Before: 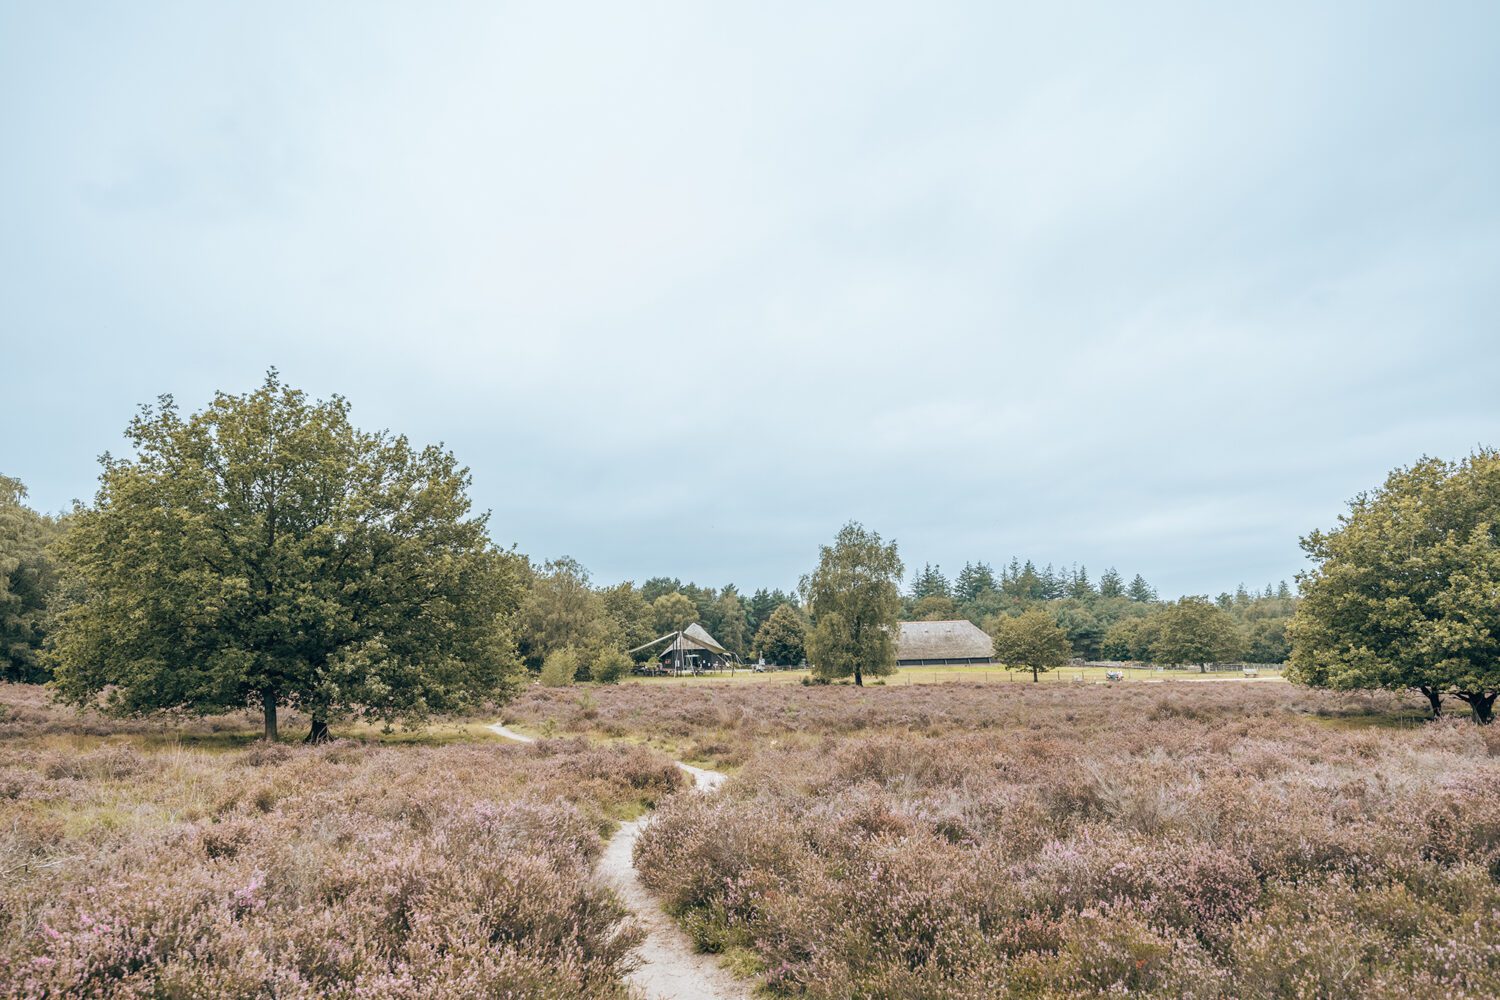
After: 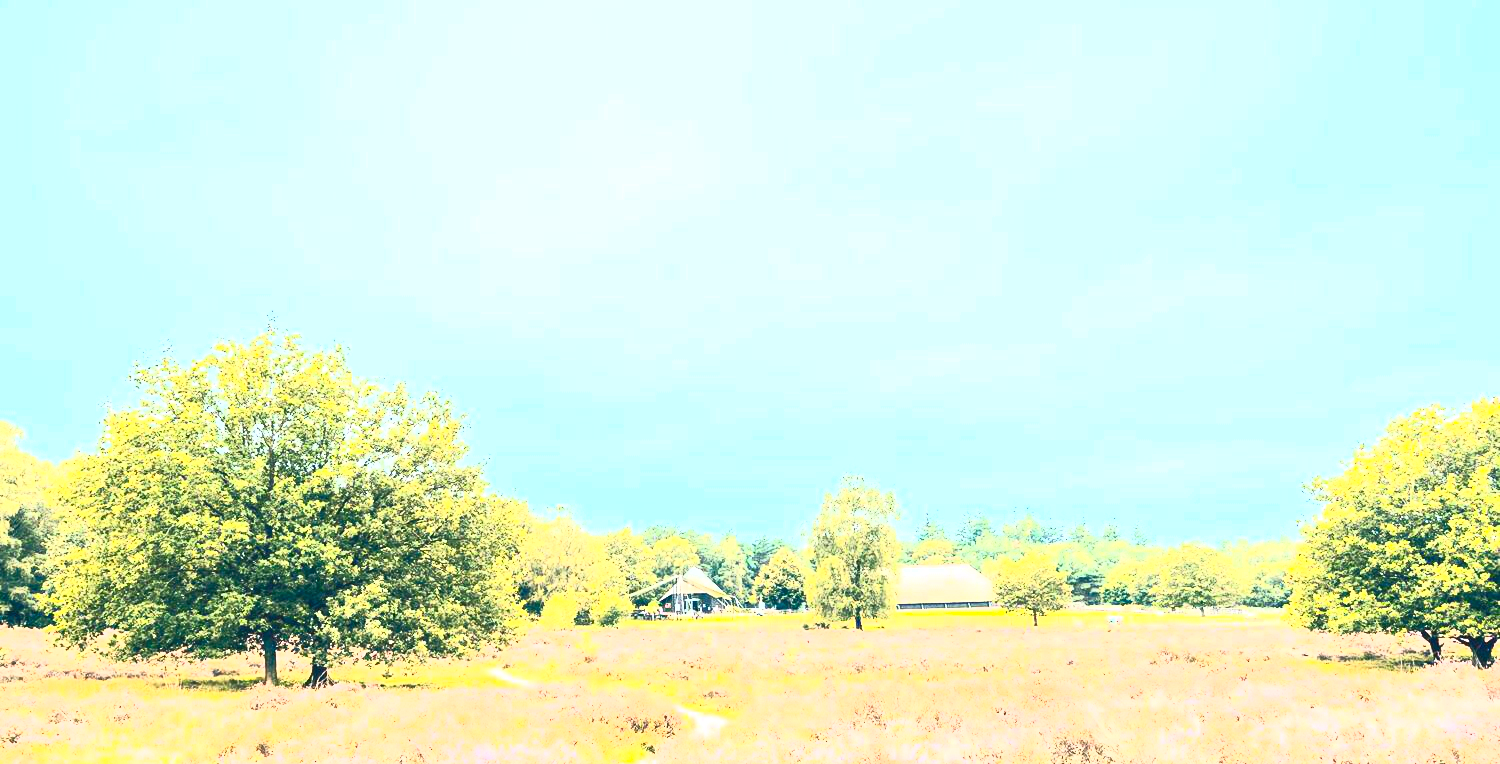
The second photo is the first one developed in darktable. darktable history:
base curve: preserve colors none
exposure: black level correction 0, exposure 1.105 EV, compensate highlight preservation false
contrast brightness saturation: contrast 0.982, brightness 0.985, saturation 0.995
crop: top 5.648%, bottom 17.908%
